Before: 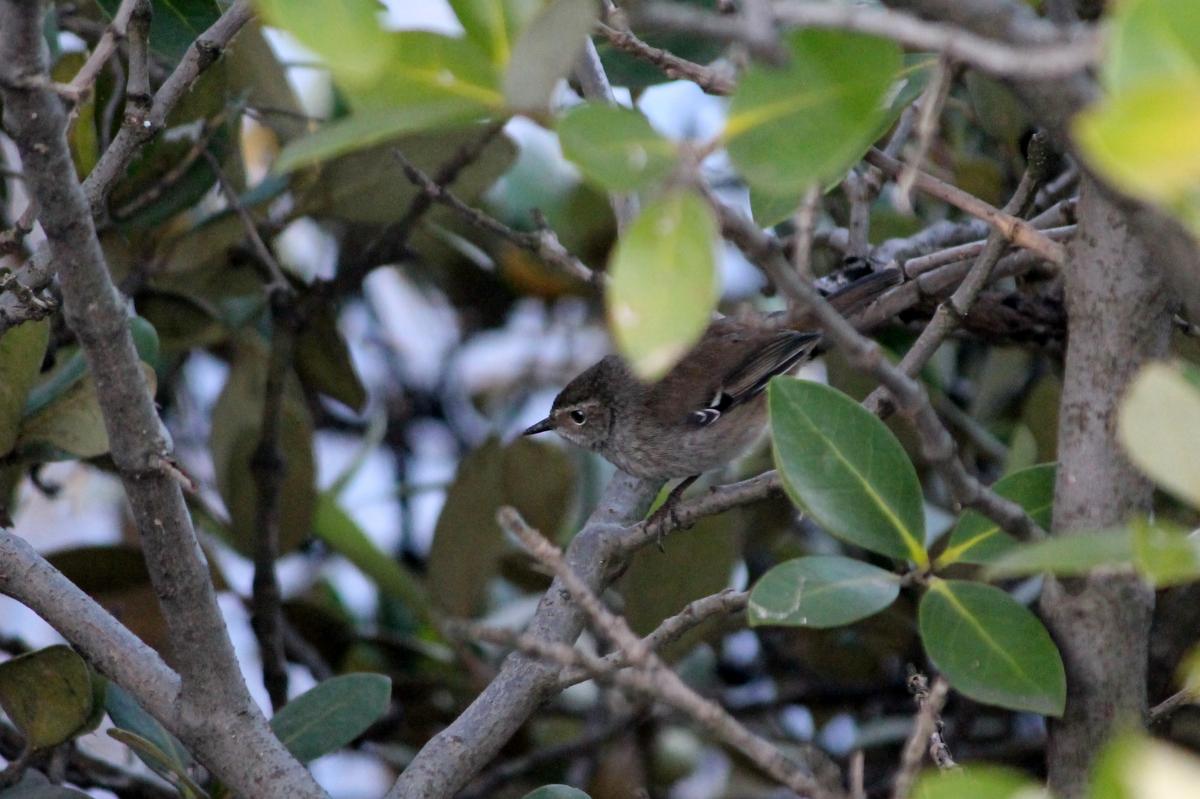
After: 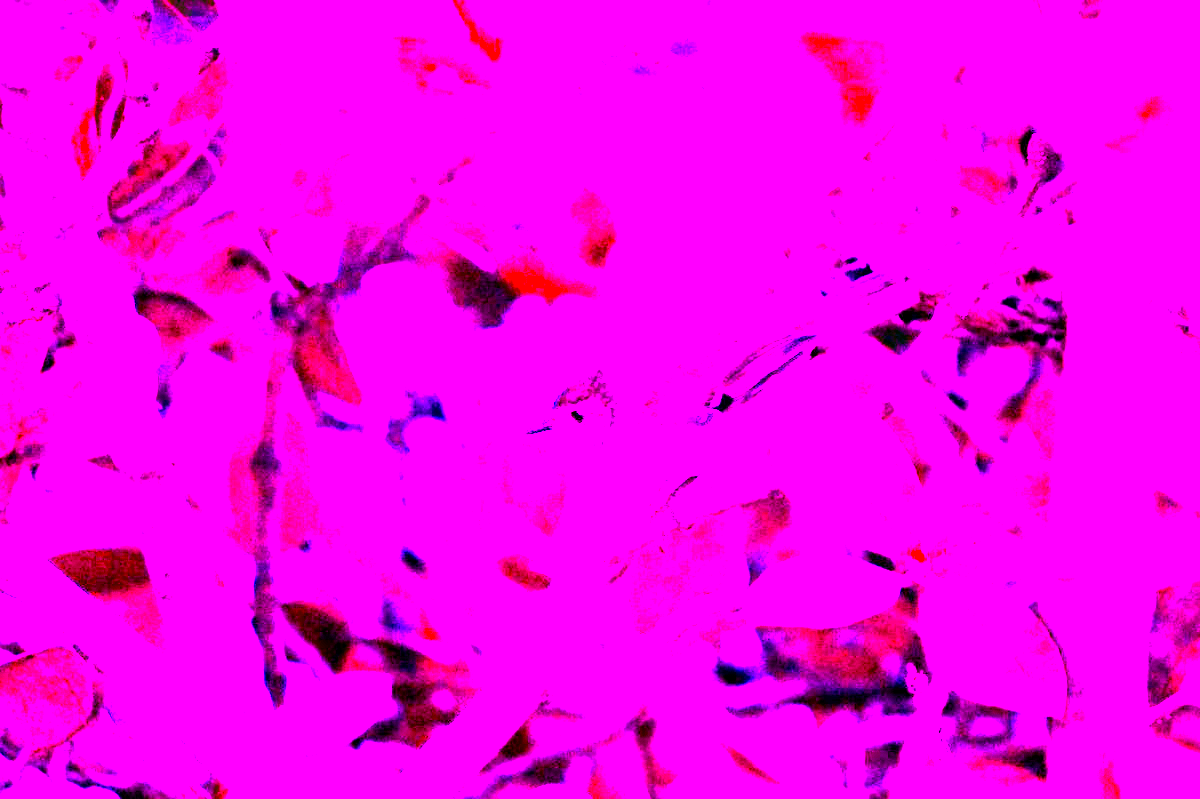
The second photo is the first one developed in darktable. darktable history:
white balance: red 8, blue 8
exposure: exposure -0.36 EV, compensate highlight preservation false
color balance rgb: linear chroma grading › global chroma 15%, perceptual saturation grading › global saturation 30%
